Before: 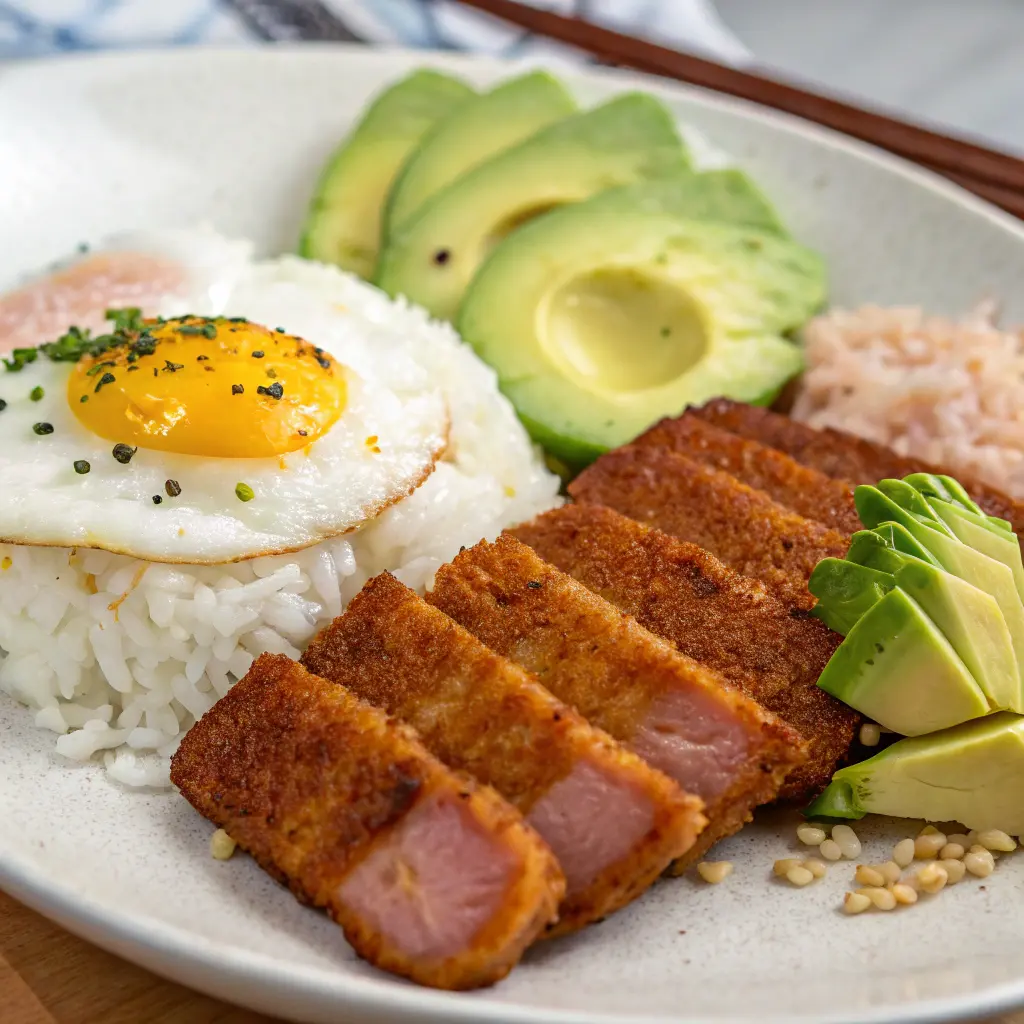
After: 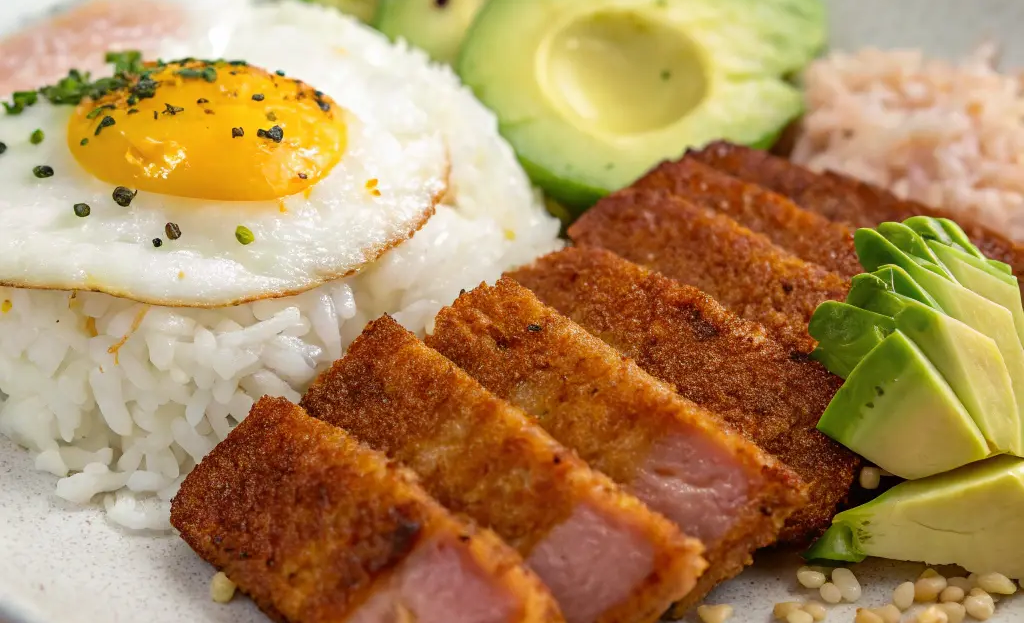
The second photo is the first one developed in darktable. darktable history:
crop and rotate: top 25.098%, bottom 14.046%
